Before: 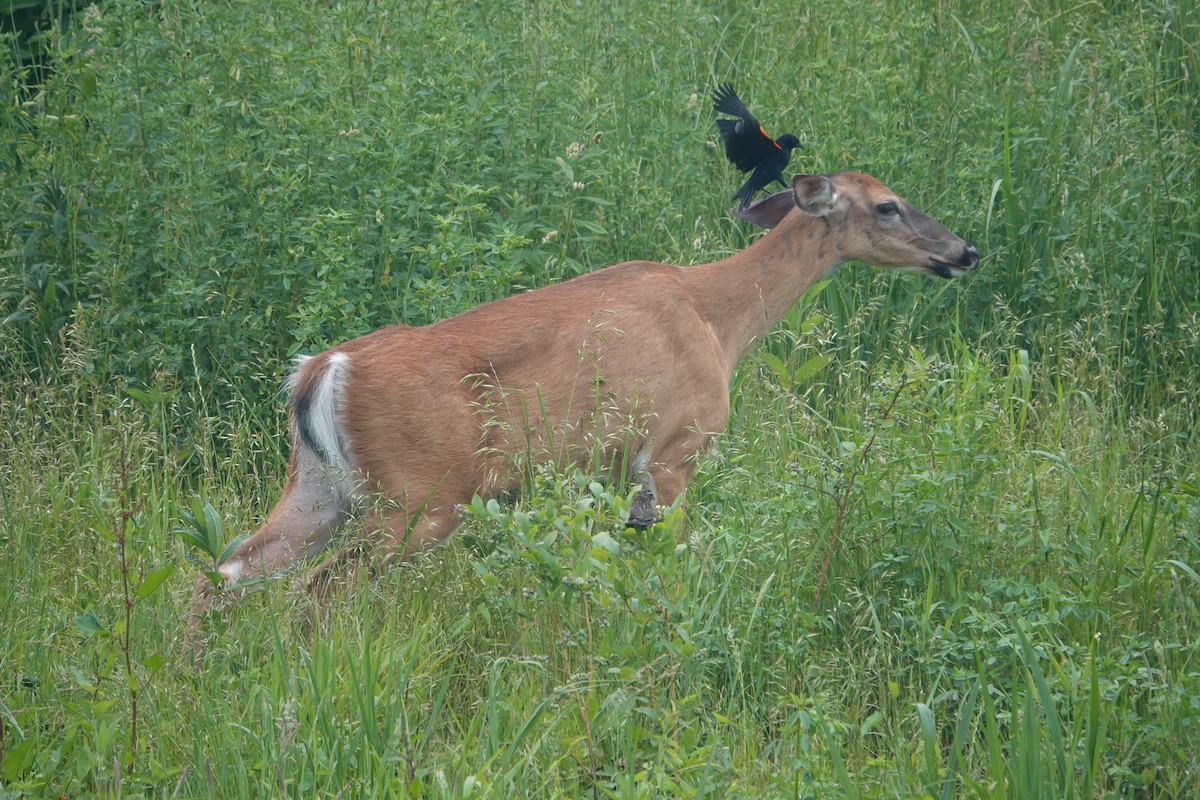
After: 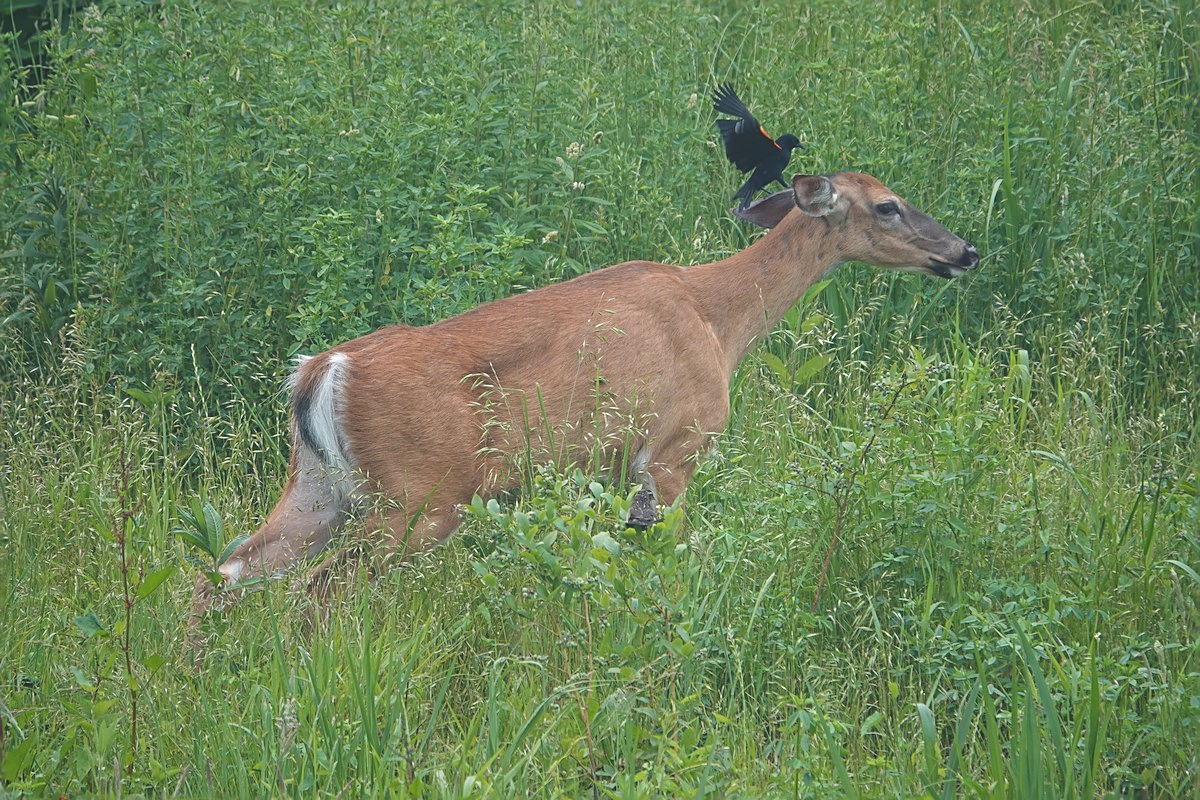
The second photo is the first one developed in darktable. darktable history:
color balance rgb: global offset › luminance 1.521%, perceptual saturation grading › global saturation 0.739%, global vibrance 20%
sharpen: amount 0.543
